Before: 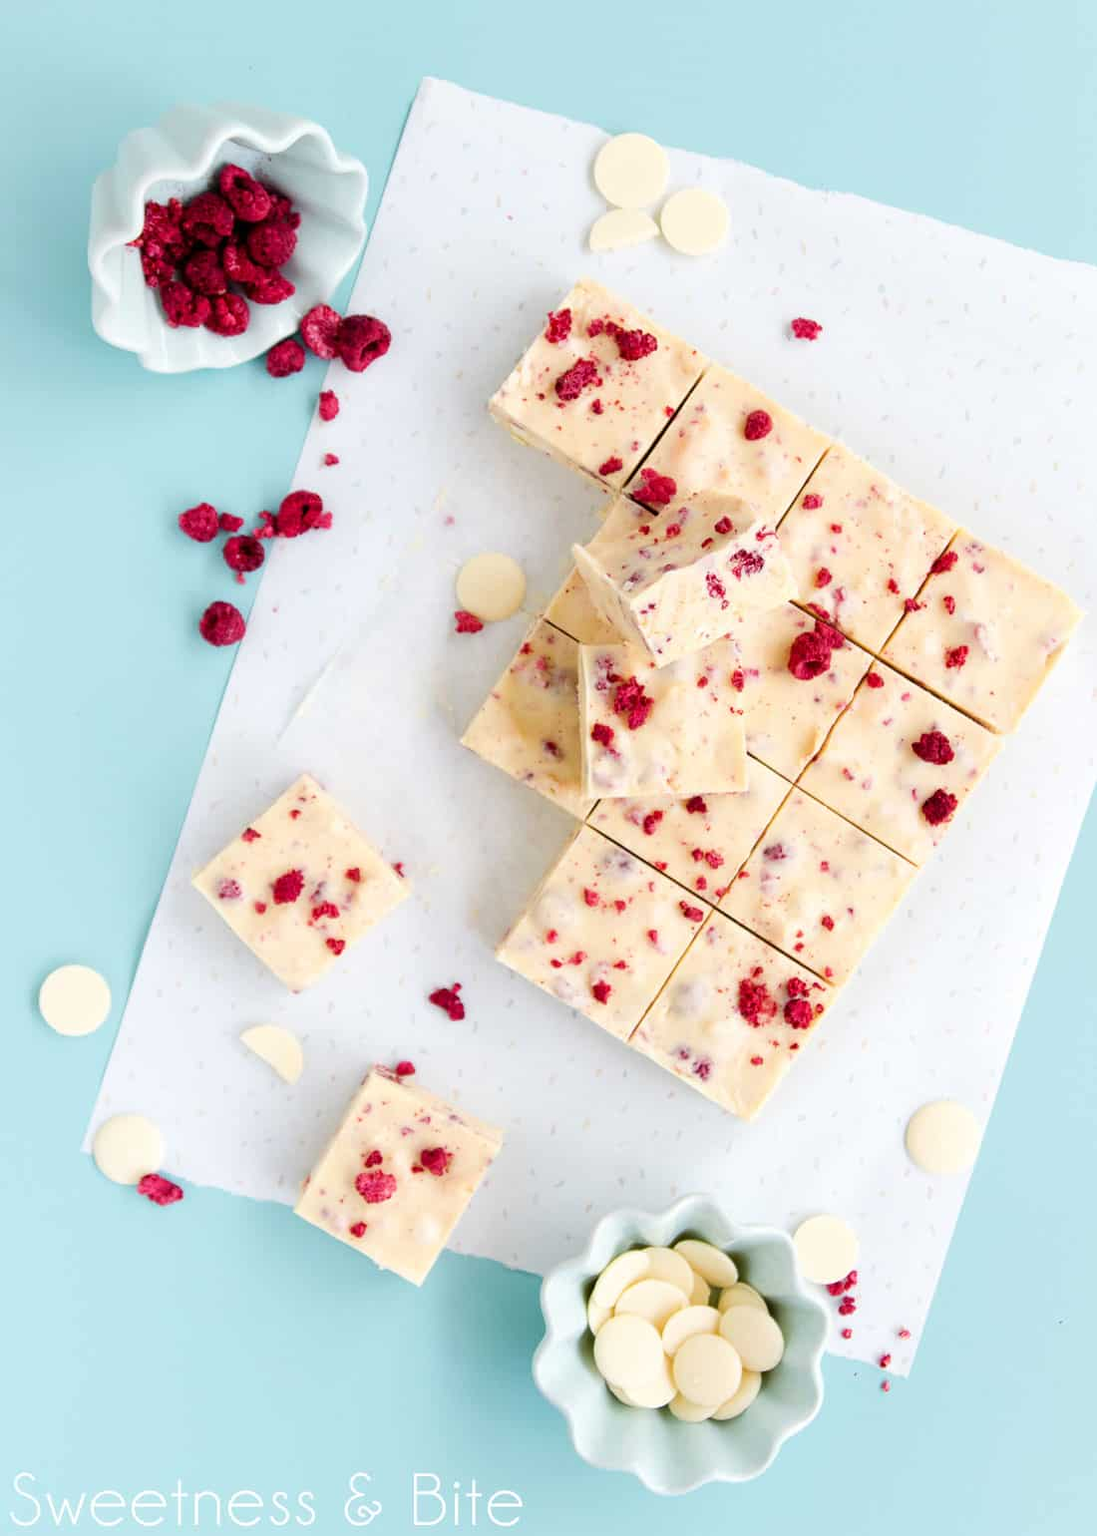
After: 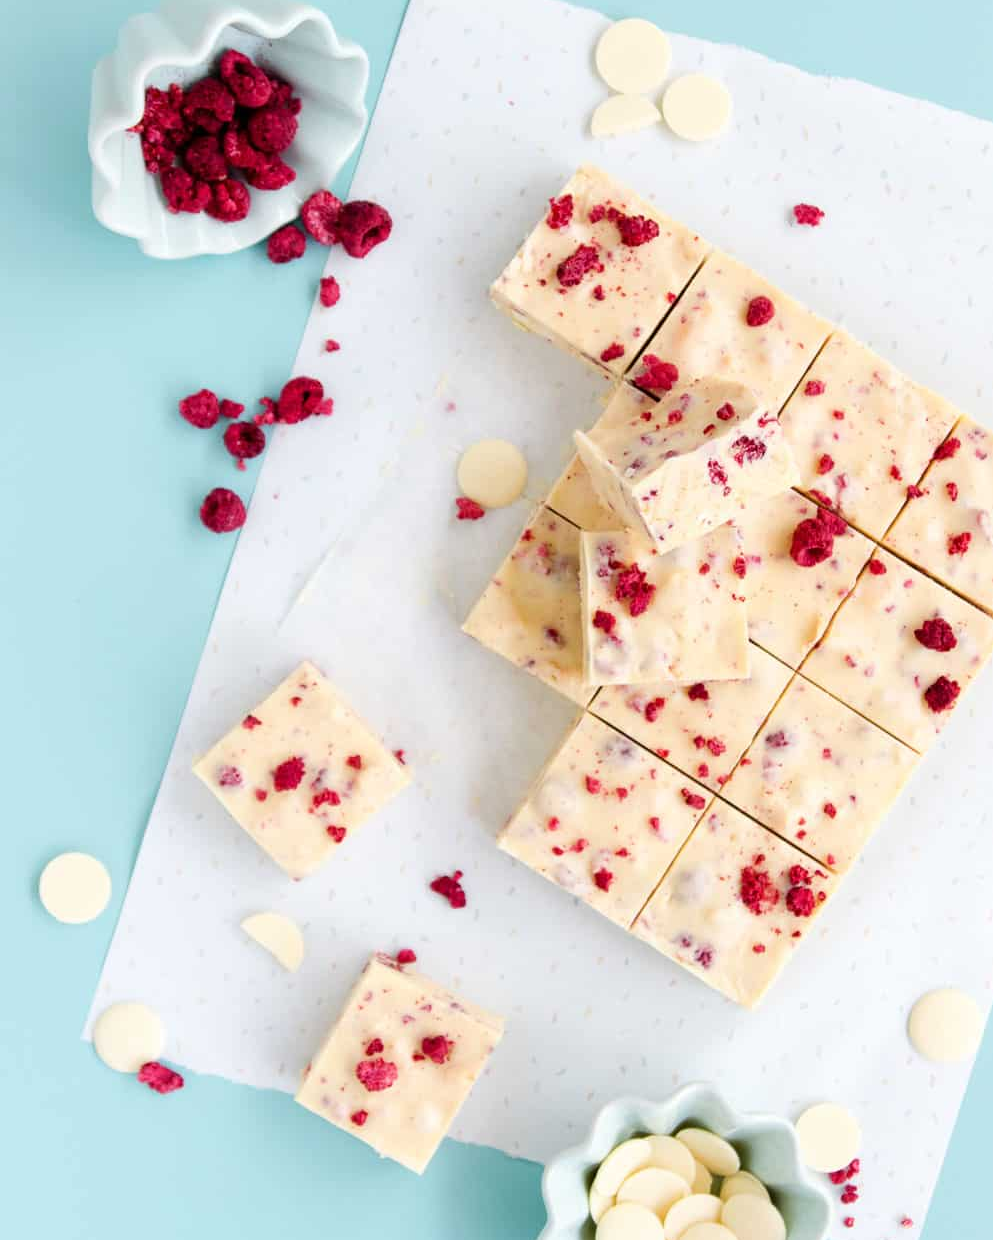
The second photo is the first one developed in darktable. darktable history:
crop: top 7.49%, right 9.717%, bottom 11.943%
white balance: red 1, blue 1
